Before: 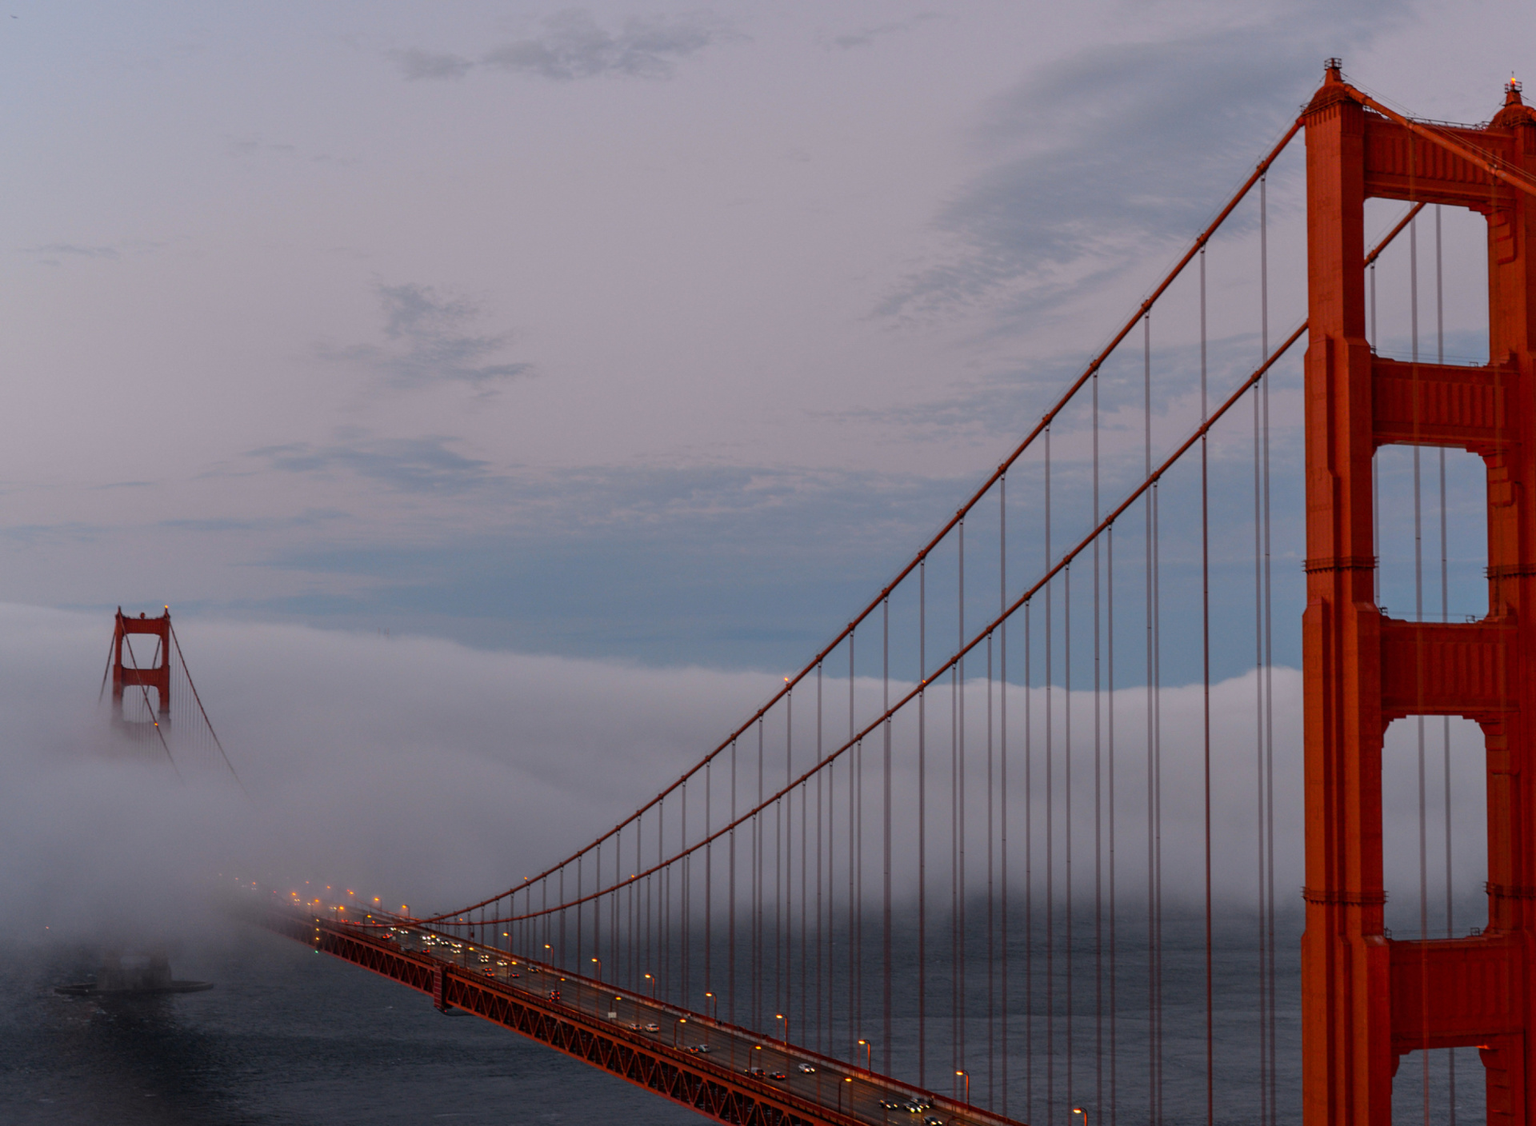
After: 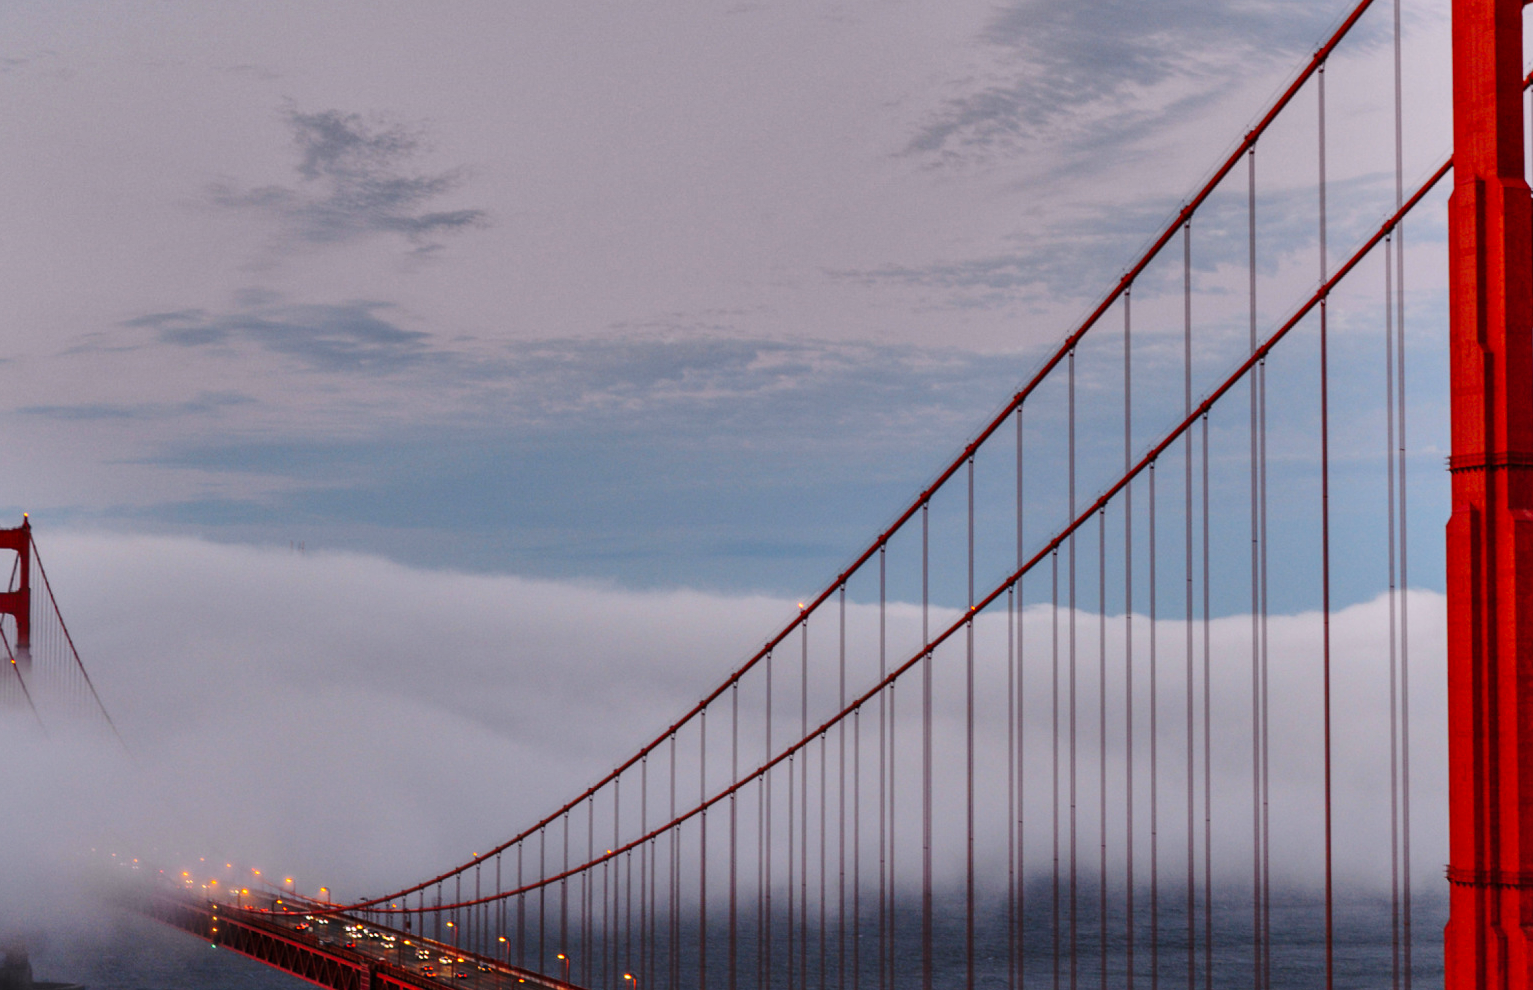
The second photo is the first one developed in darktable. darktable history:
shadows and highlights: radius 108.77, shadows 40.54, highlights -72.38, low approximation 0.01, soften with gaussian
crop: left 9.502%, top 17.338%, right 10.628%, bottom 12.318%
base curve: curves: ch0 [(0, 0) (0.036, 0.037) (0.121, 0.228) (0.46, 0.76) (0.859, 0.983) (1, 1)], preserve colors none
